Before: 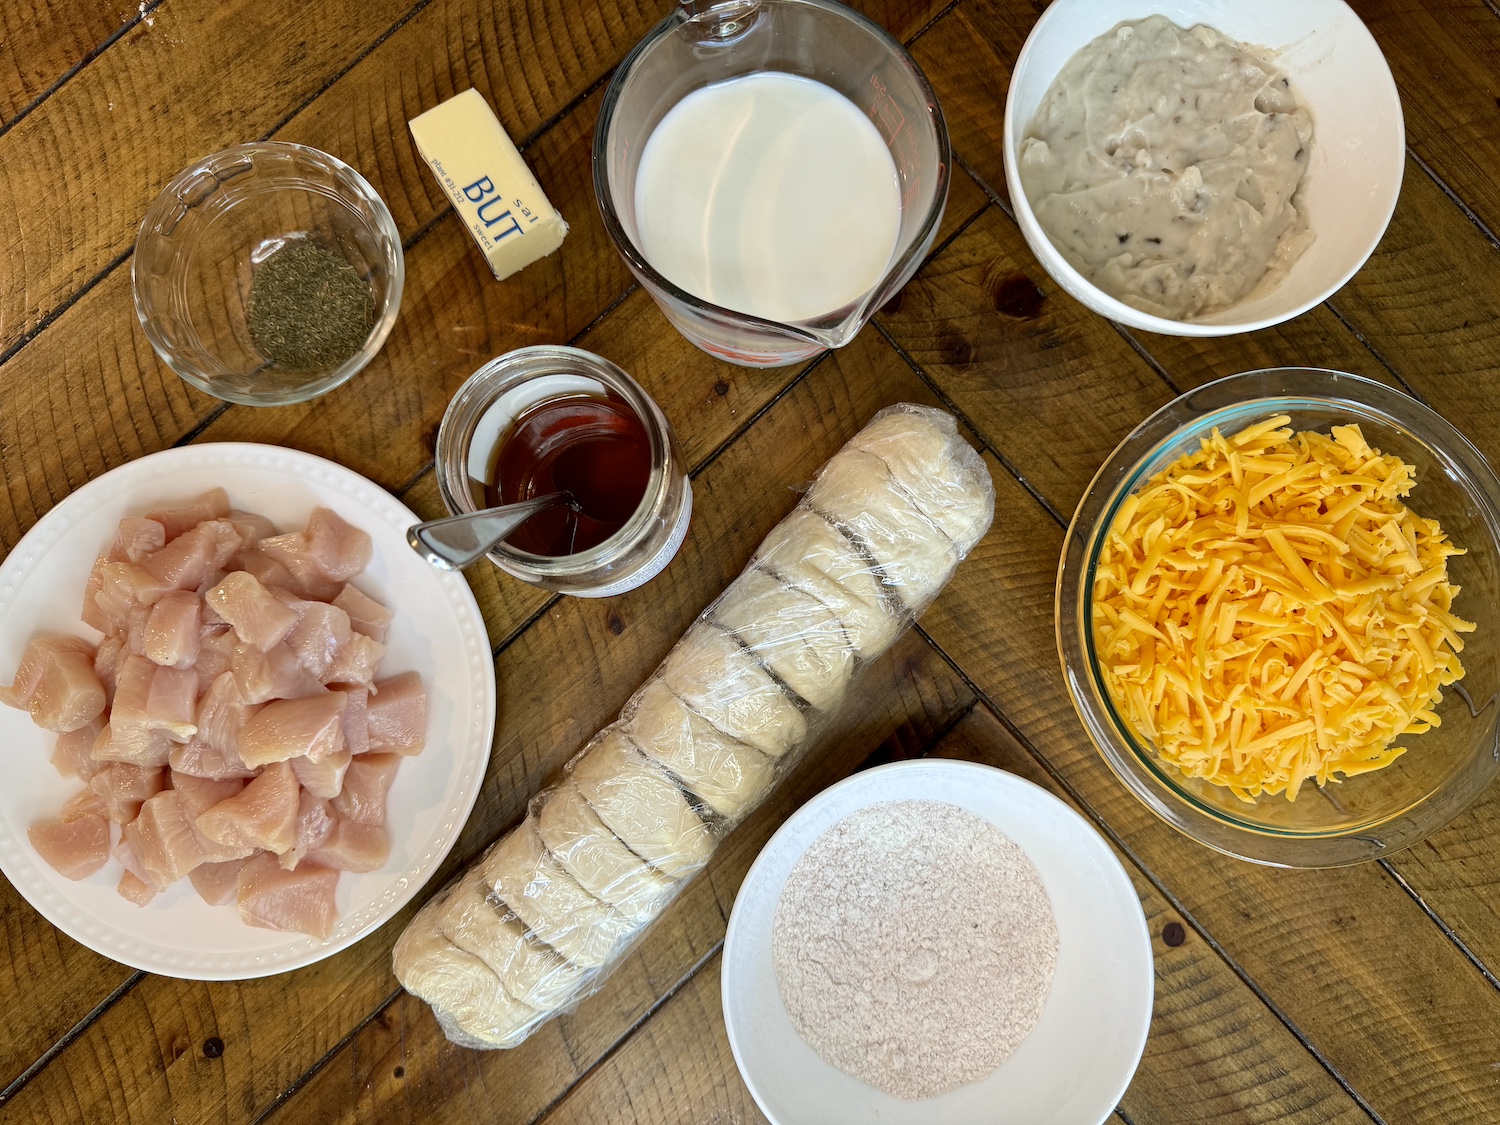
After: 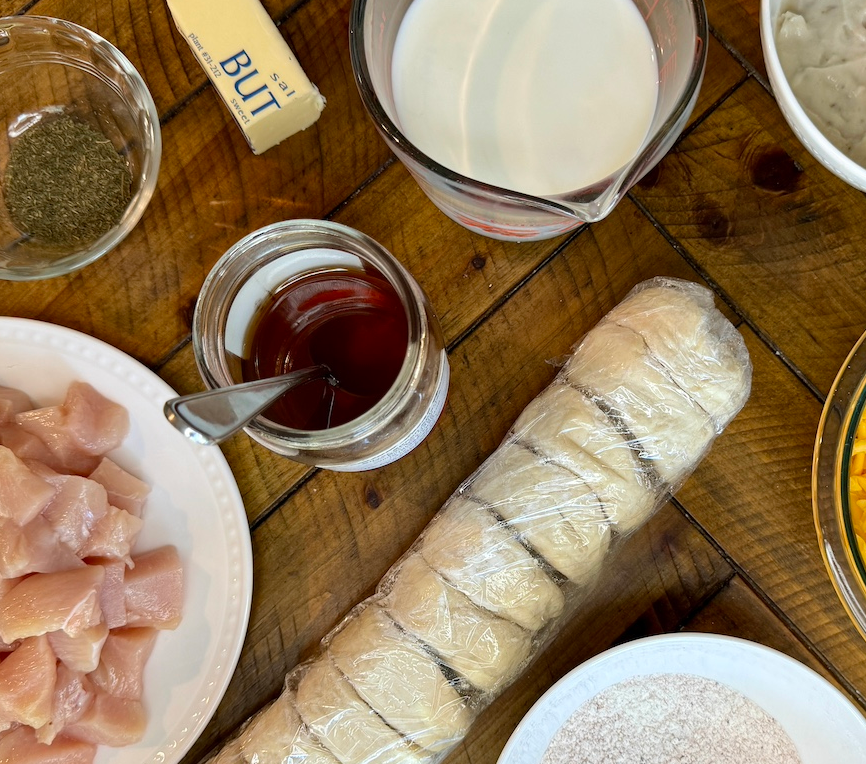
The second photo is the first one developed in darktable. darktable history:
crop: left 16.227%, top 11.281%, right 26.039%, bottom 20.72%
